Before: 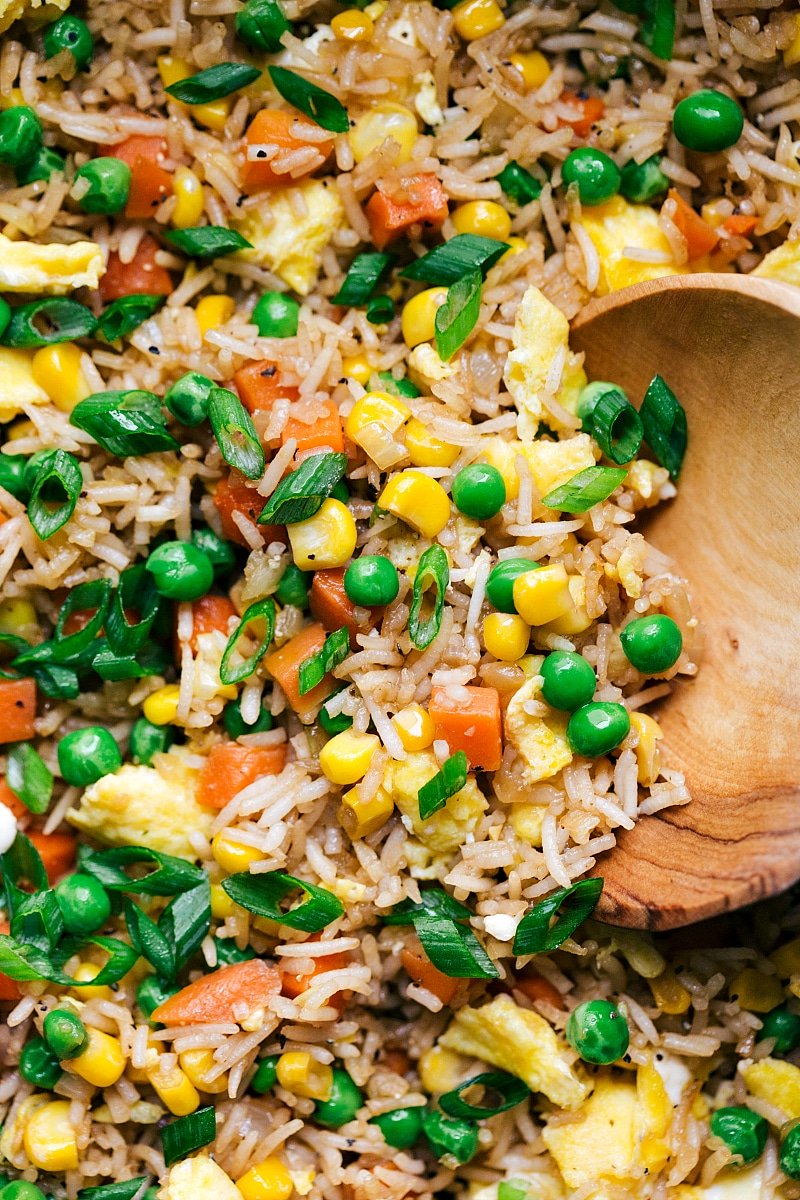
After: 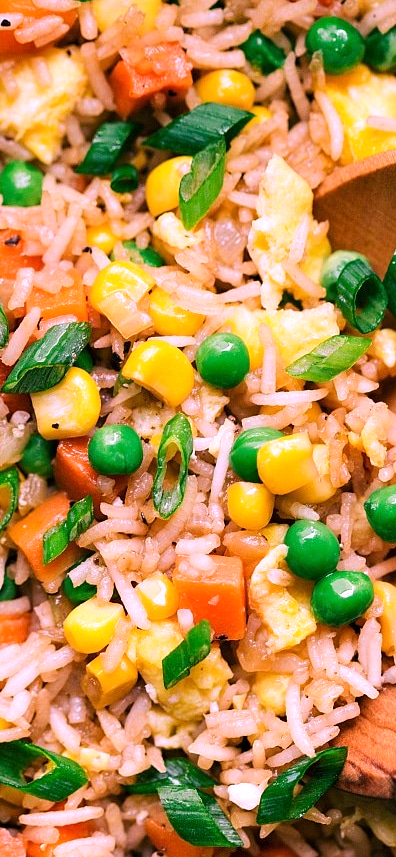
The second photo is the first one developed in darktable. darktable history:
white balance: red 1.188, blue 1.11
crop: left 32.075%, top 10.976%, right 18.355%, bottom 17.596%
